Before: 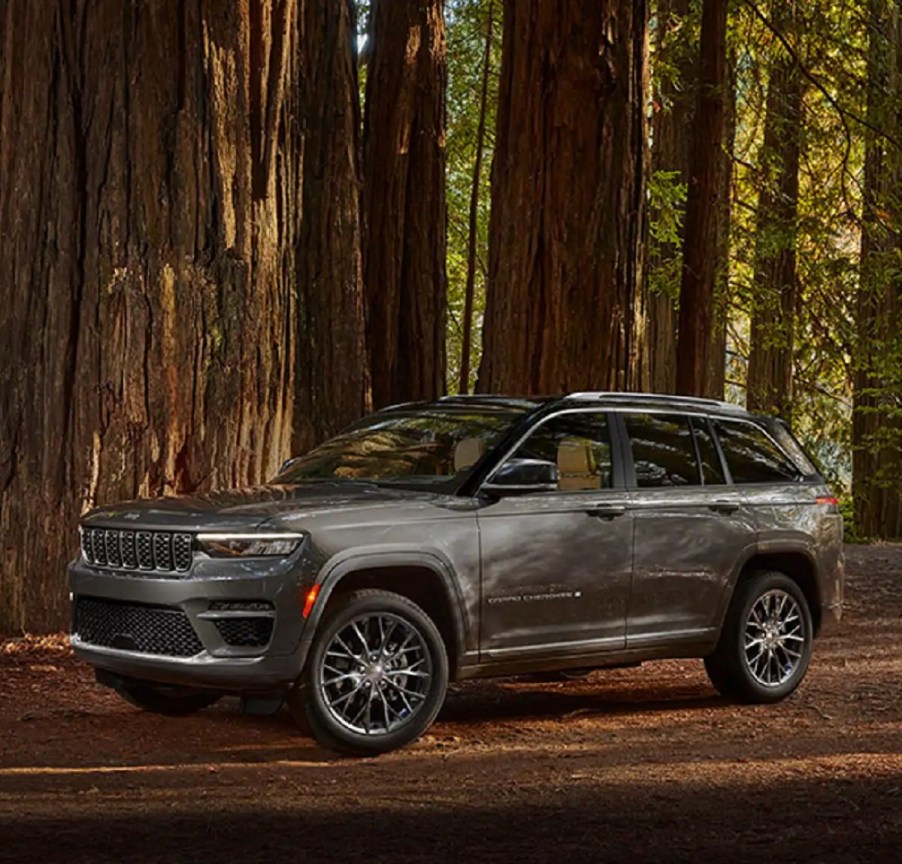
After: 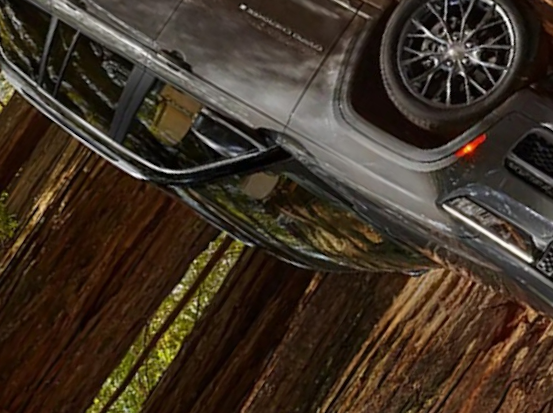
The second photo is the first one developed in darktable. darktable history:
crop and rotate: angle 147.24°, left 9.201%, top 15.652%, right 4.512%, bottom 17.035%
